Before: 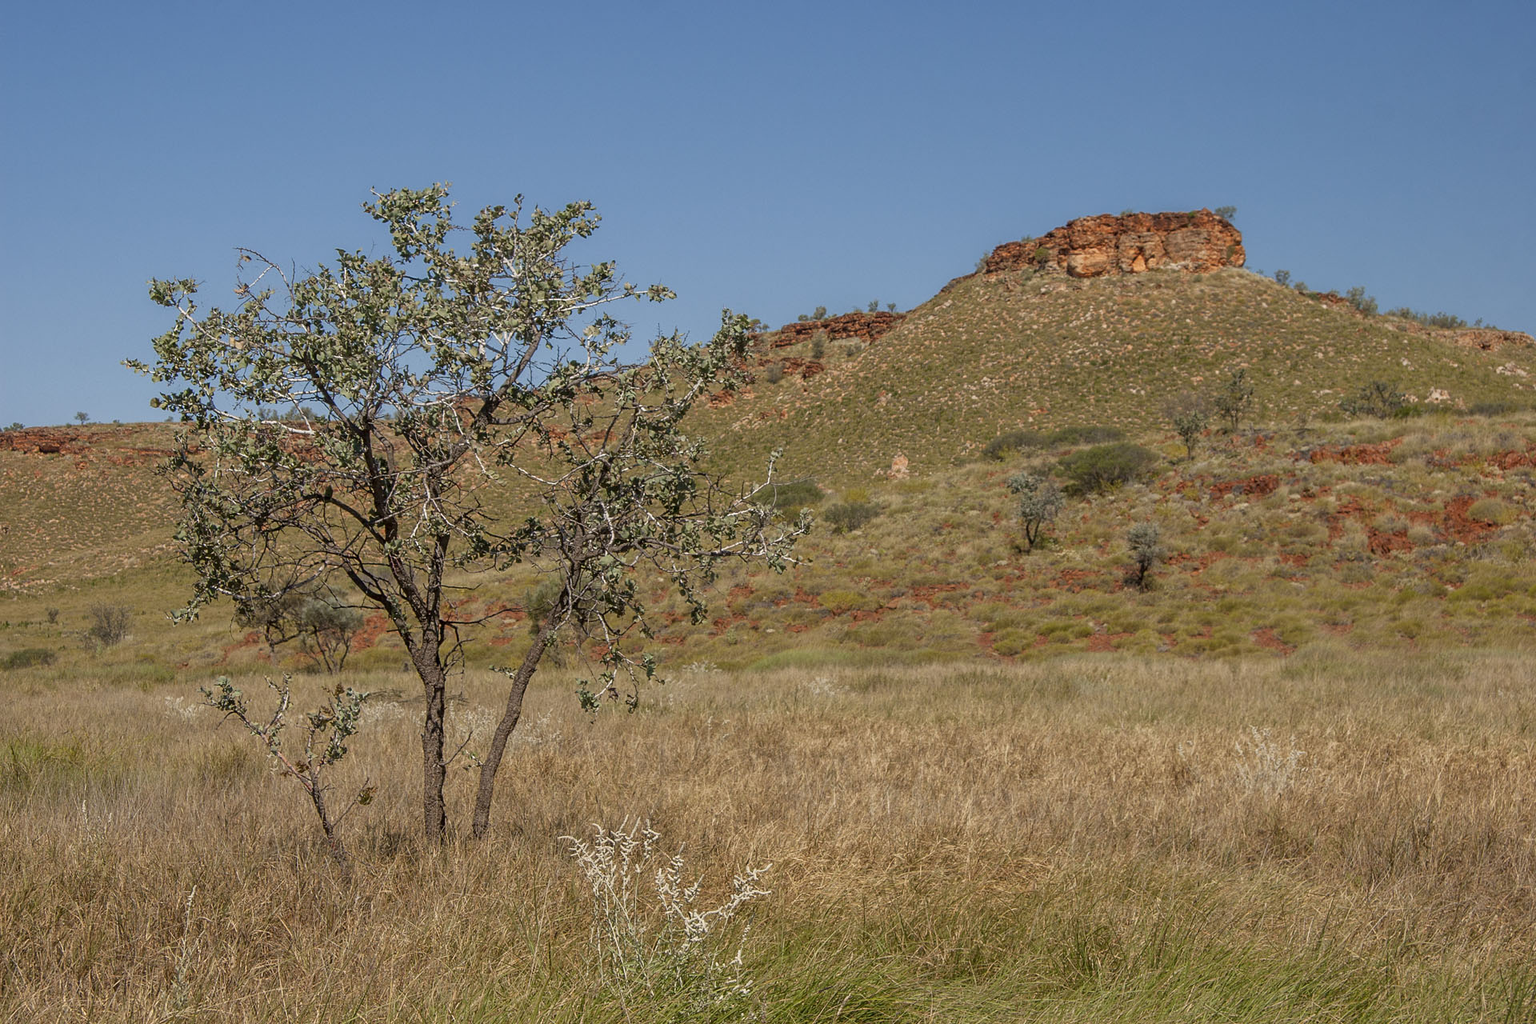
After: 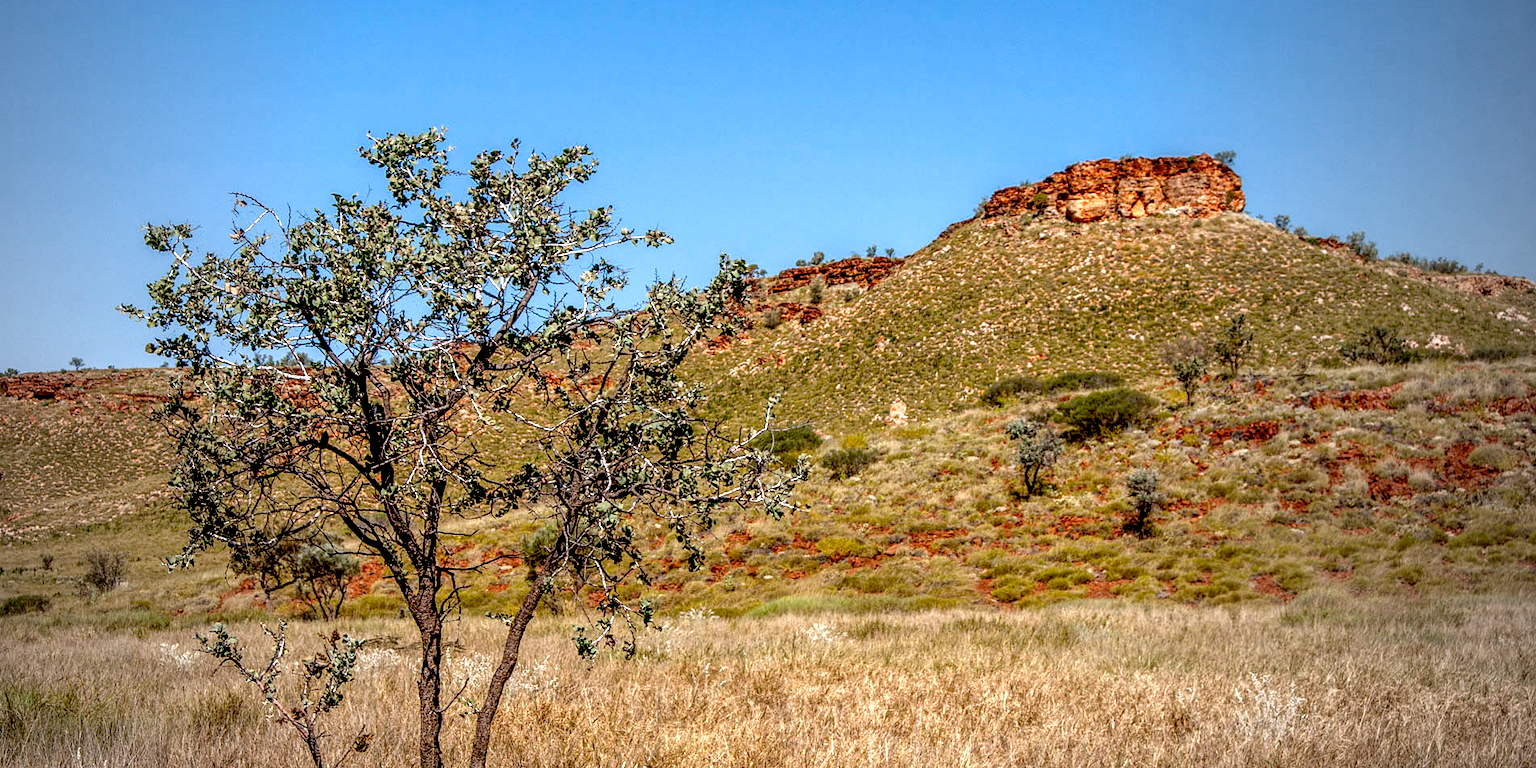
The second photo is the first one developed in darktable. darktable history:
white balance: red 0.984, blue 1.059
local contrast: detail 150%
crop: left 0.387%, top 5.469%, bottom 19.809%
vignetting: fall-off start 72.14%, fall-off radius 108.07%, brightness -0.713, saturation -0.488, center (-0.054, -0.359), width/height ratio 0.729
exposure: black level correction 0.035, exposure 0.9 EV, compensate highlight preservation false
